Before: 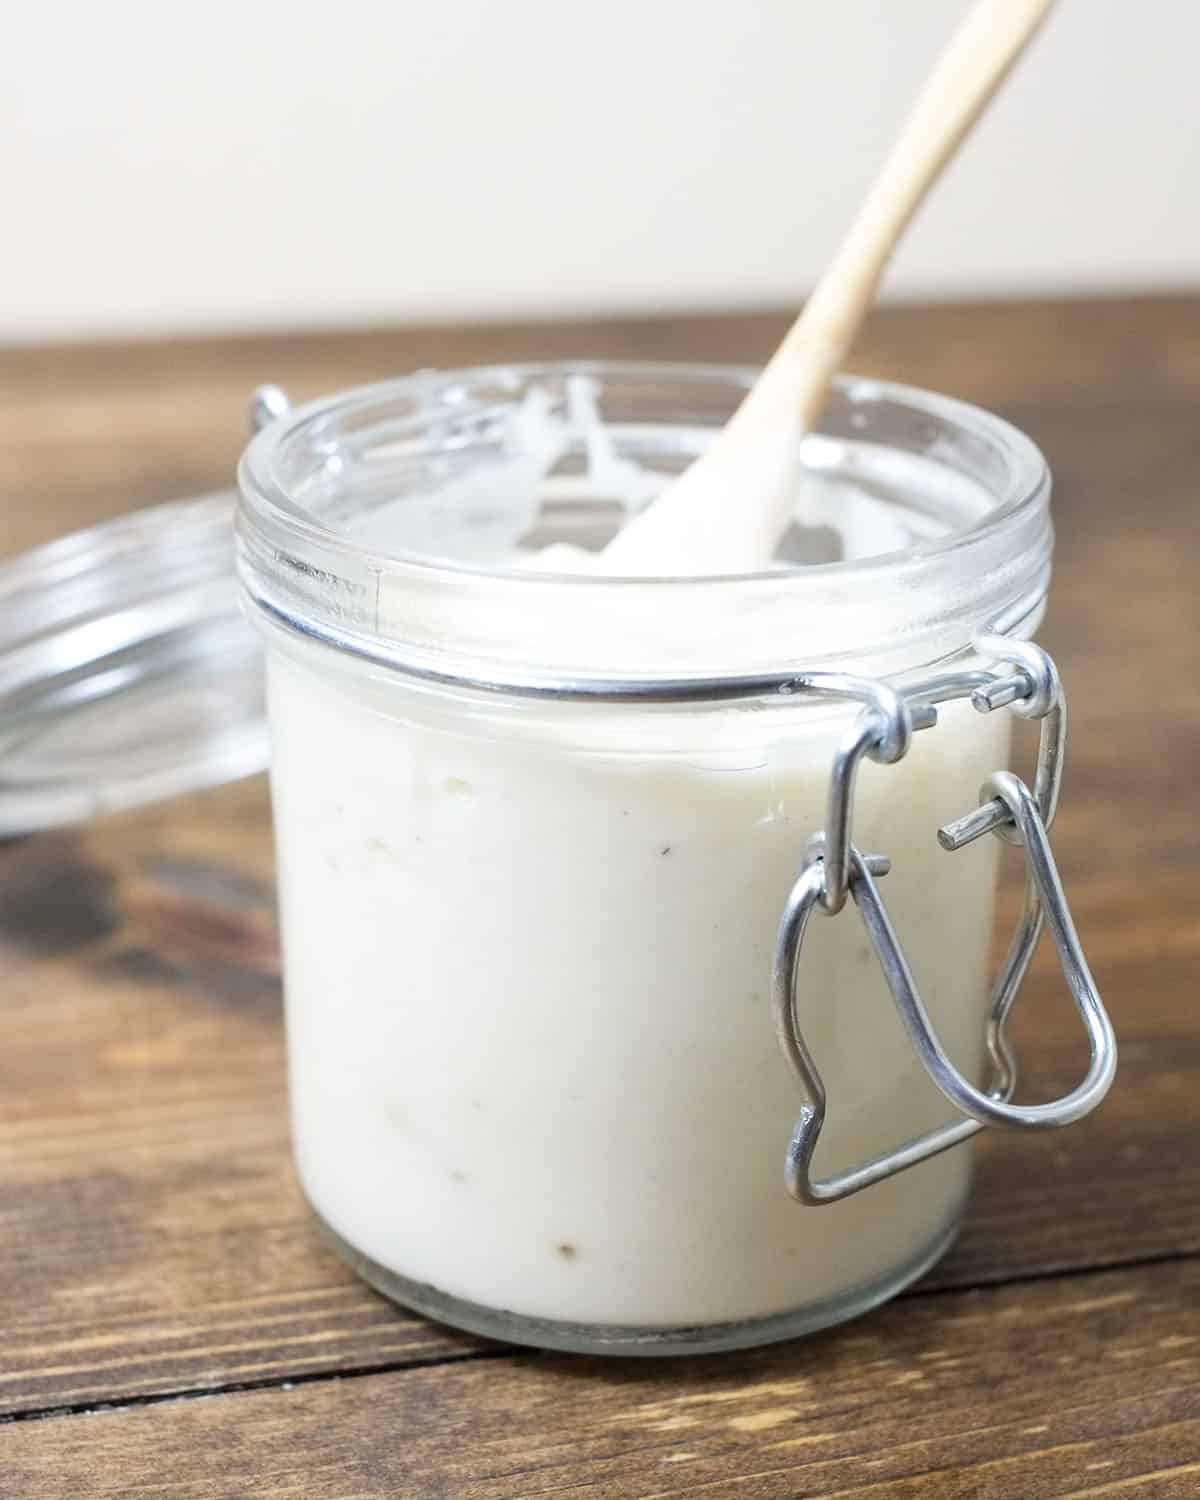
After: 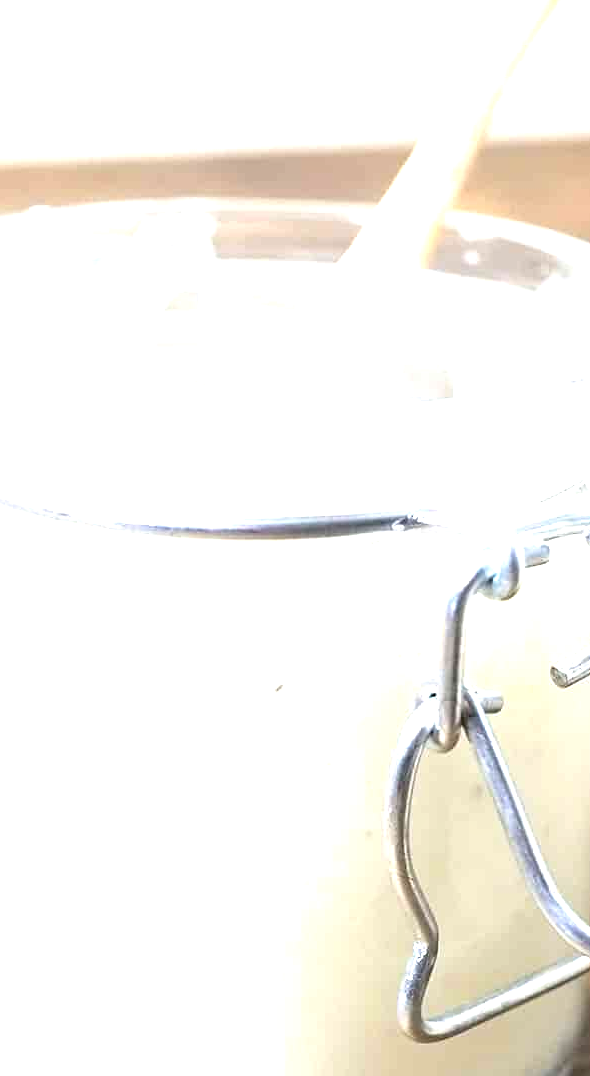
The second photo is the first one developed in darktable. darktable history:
exposure: black level correction 0, exposure 0.892 EV, compensate highlight preservation false
crop: left 32.319%, top 10.92%, right 18.509%, bottom 17.342%
tone equalizer: -8 EV -0.451 EV, -7 EV -0.357 EV, -6 EV -0.307 EV, -5 EV -0.245 EV, -3 EV 0.225 EV, -2 EV 0.337 EV, -1 EV 0.394 EV, +0 EV 0.431 EV
sharpen: amount 0.202
